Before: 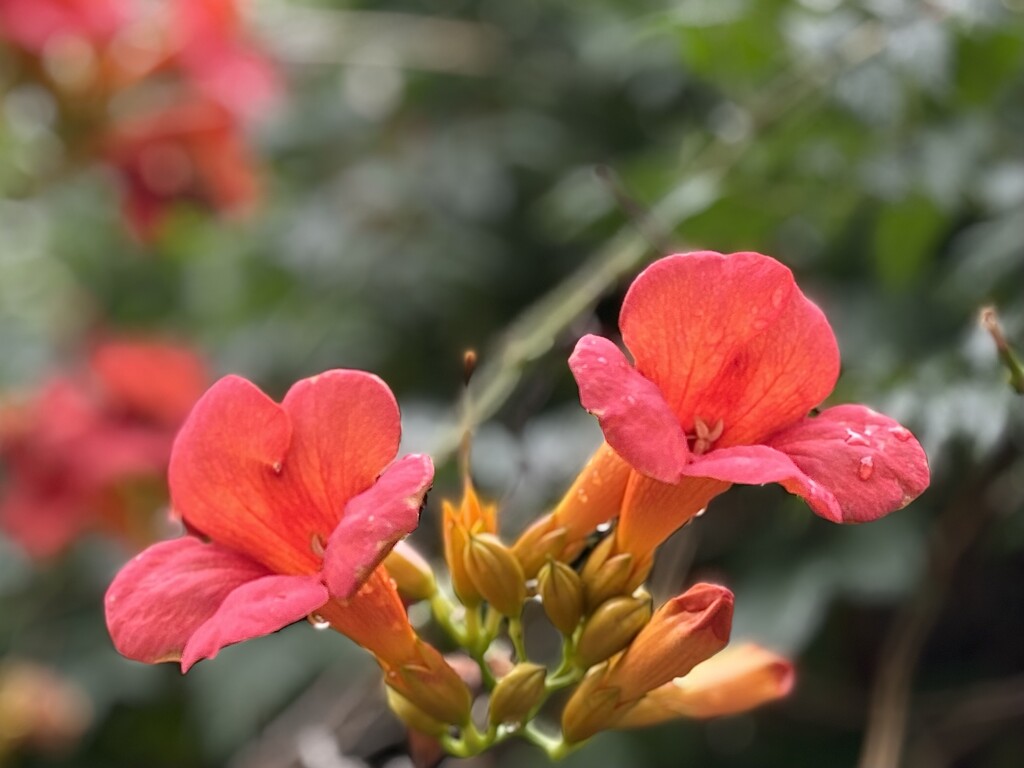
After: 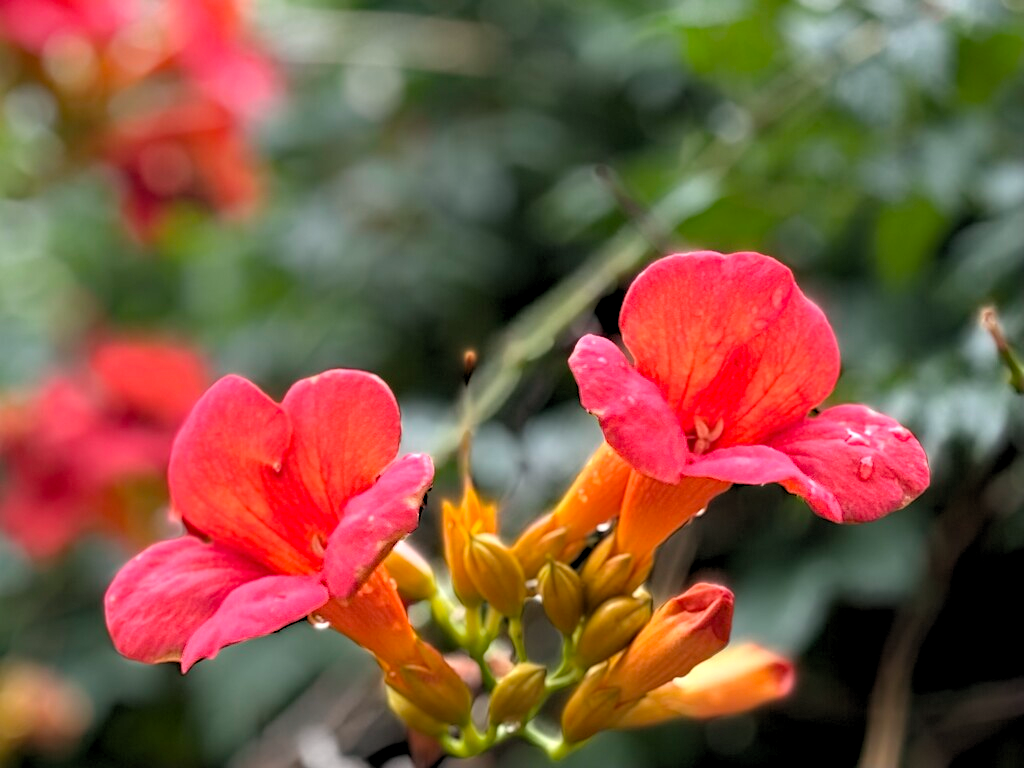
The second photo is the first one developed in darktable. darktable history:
haze removal: compatibility mode true, adaptive false
rgb levels: levels [[0.01, 0.419, 0.839], [0, 0.5, 1], [0, 0.5, 1]]
